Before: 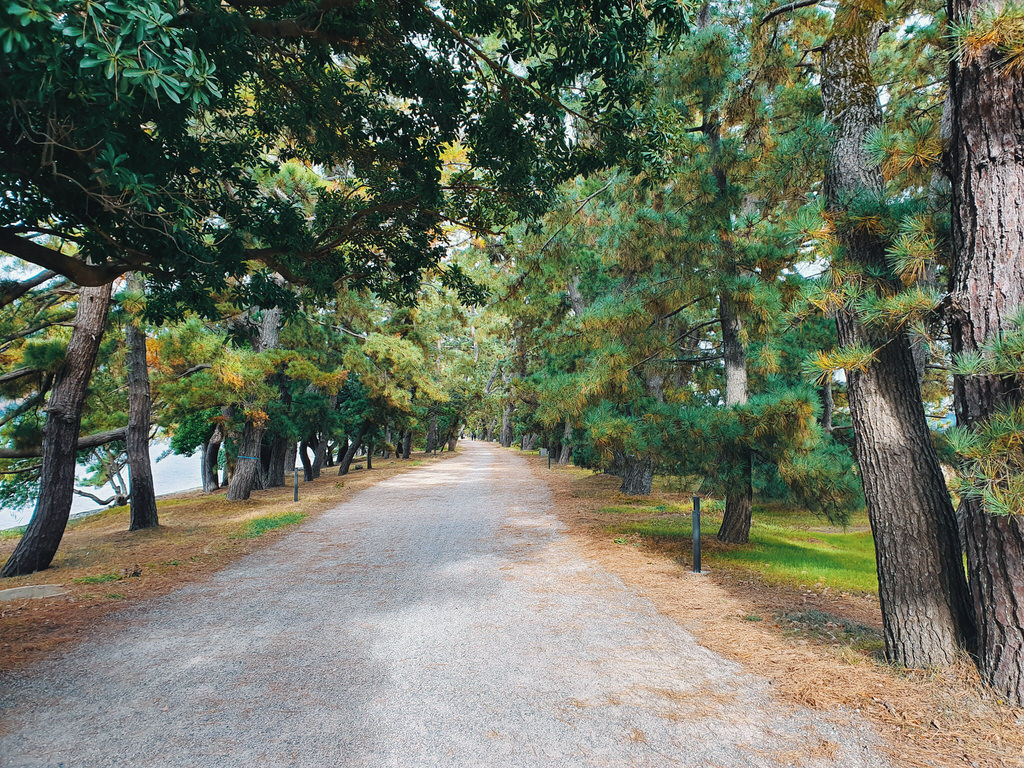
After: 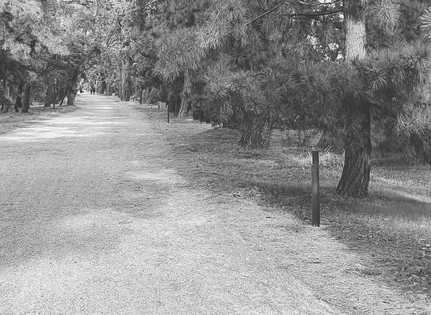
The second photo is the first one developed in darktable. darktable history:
exposure: black level correction -0.03, compensate highlight preservation false
color balance rgb: perceptual saturation grading › global saturation 20%, perceptual saturation grading › highlights -25%, perceptual saturation grading › shadows 25%
monochrome: on, module defaults
haze removal: strength 0.12, distance 0.25, compatibility mode true, adaptive false
crop: left 37.221%, top 45.169%, right 20.63%, bottom 13.777%
